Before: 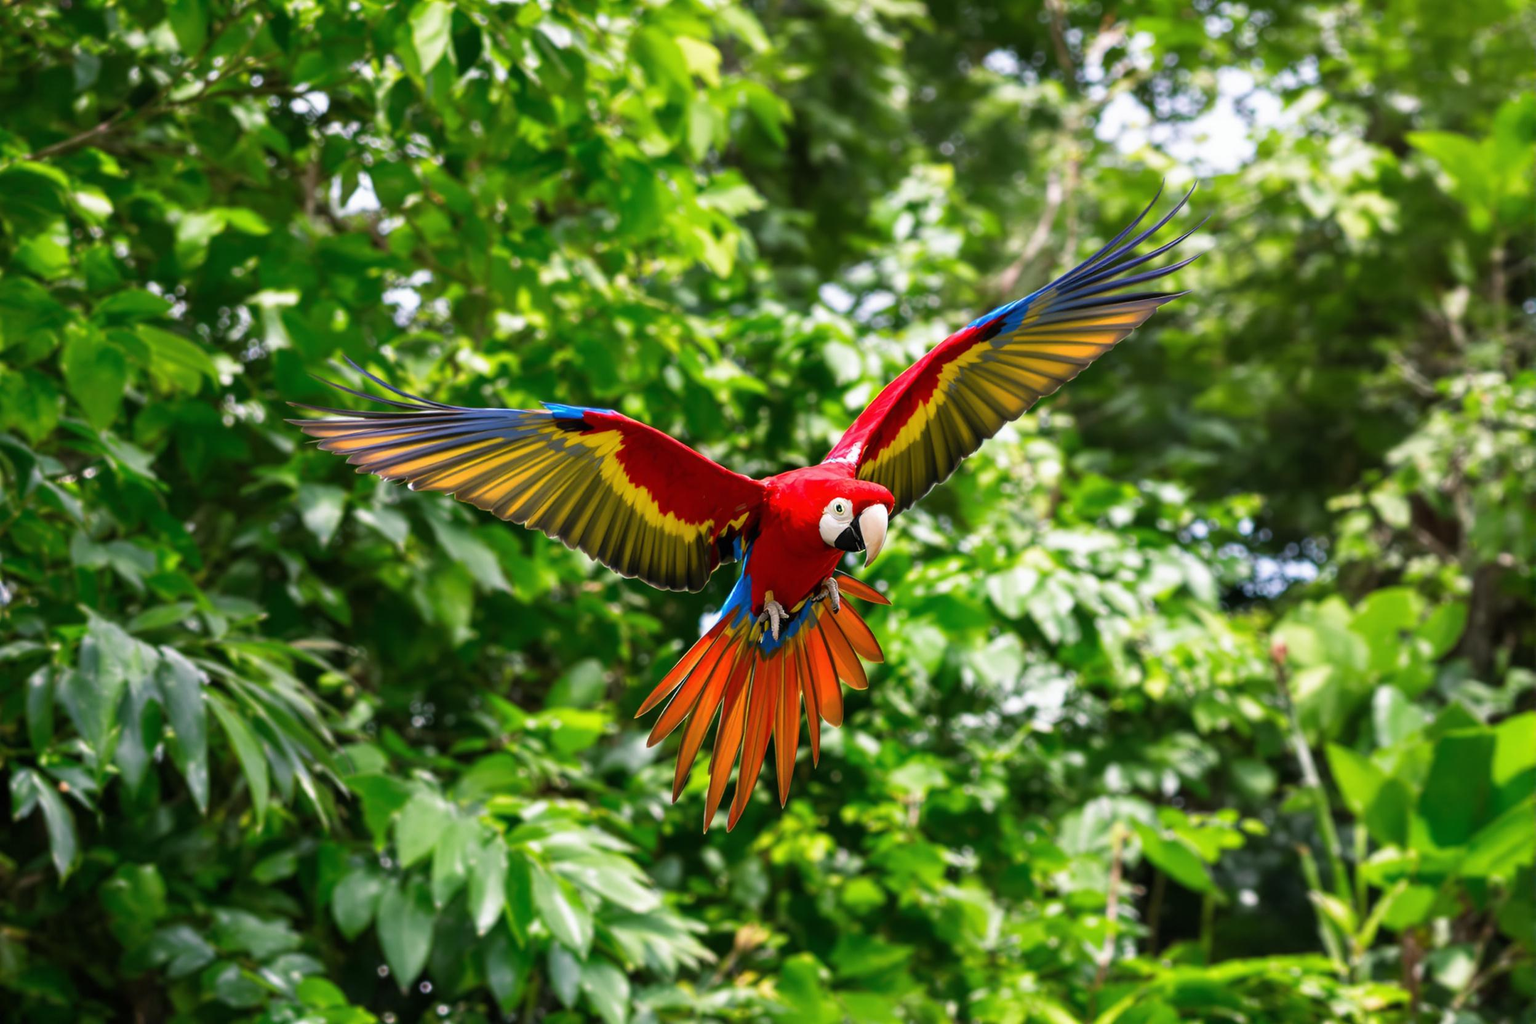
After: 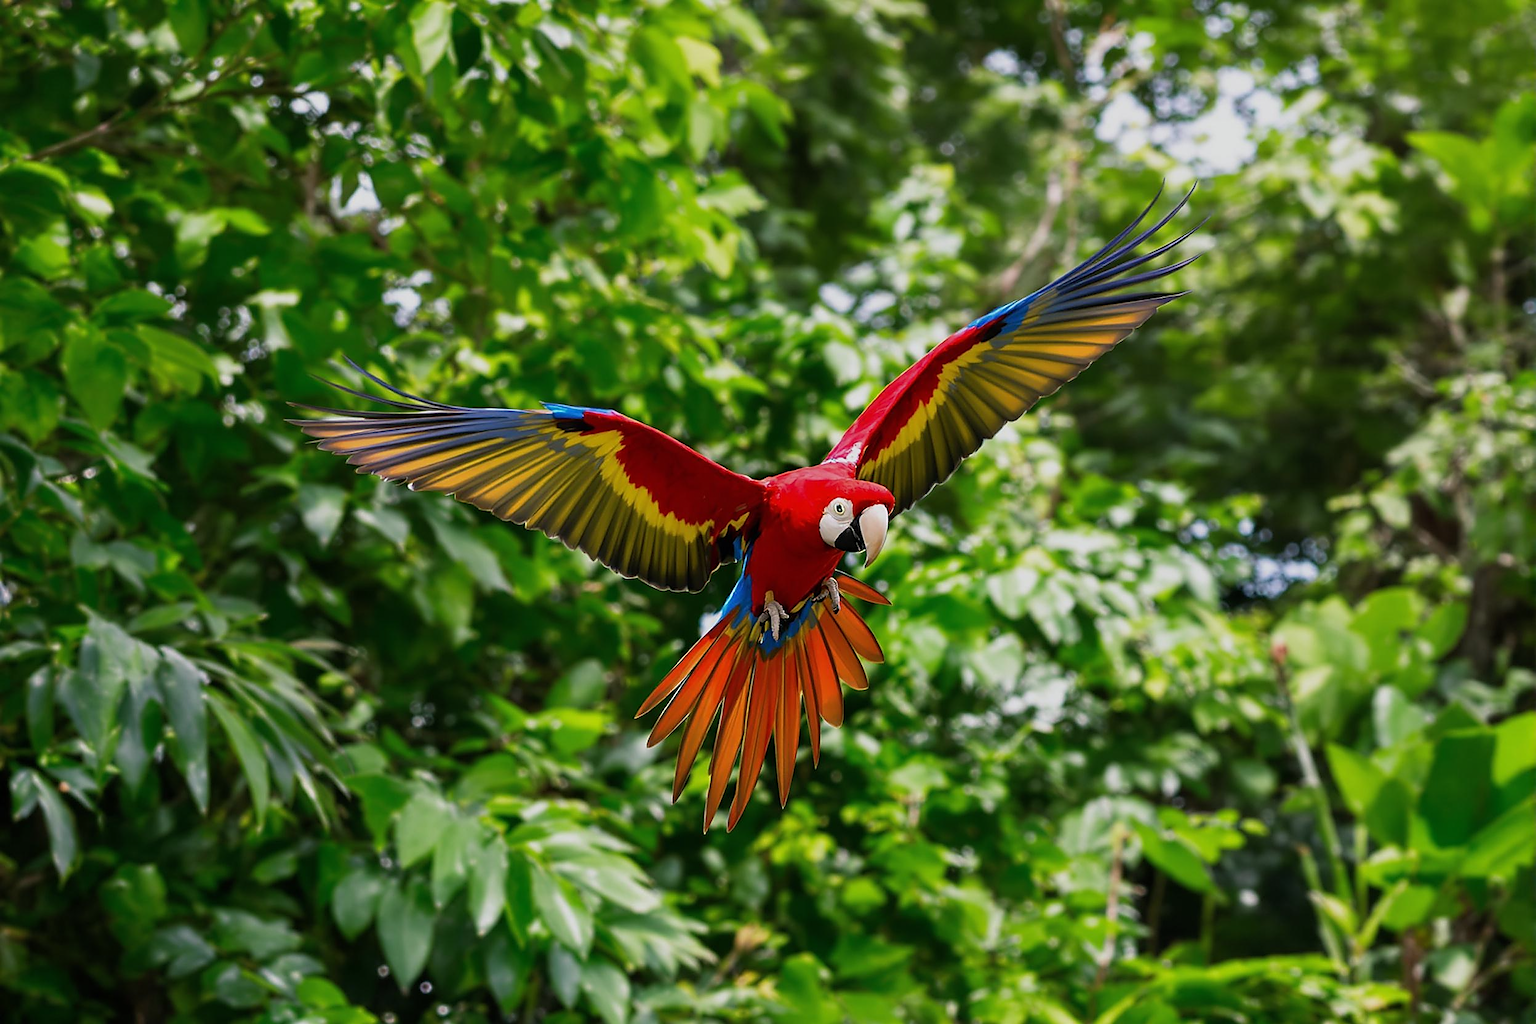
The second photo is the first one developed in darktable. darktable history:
exposure: exposure -0.431 EV, compensate exposure bias true, compensate highlight preservation false
sharpen: radius 1.417, amount 1.246, threshold 0.665
